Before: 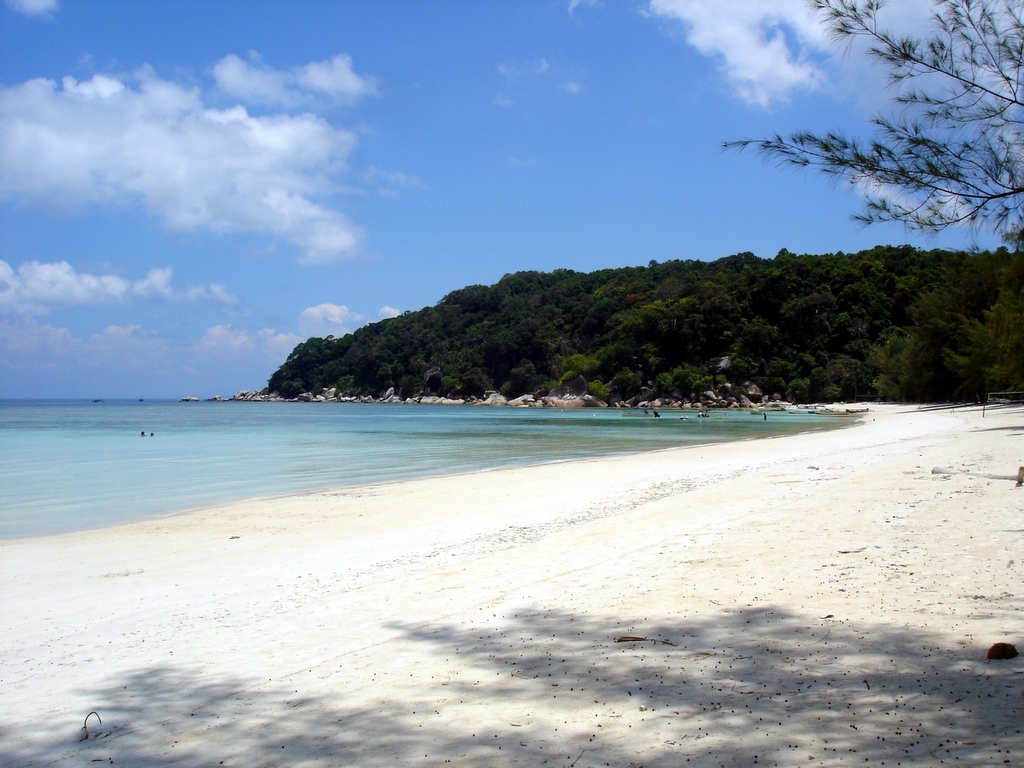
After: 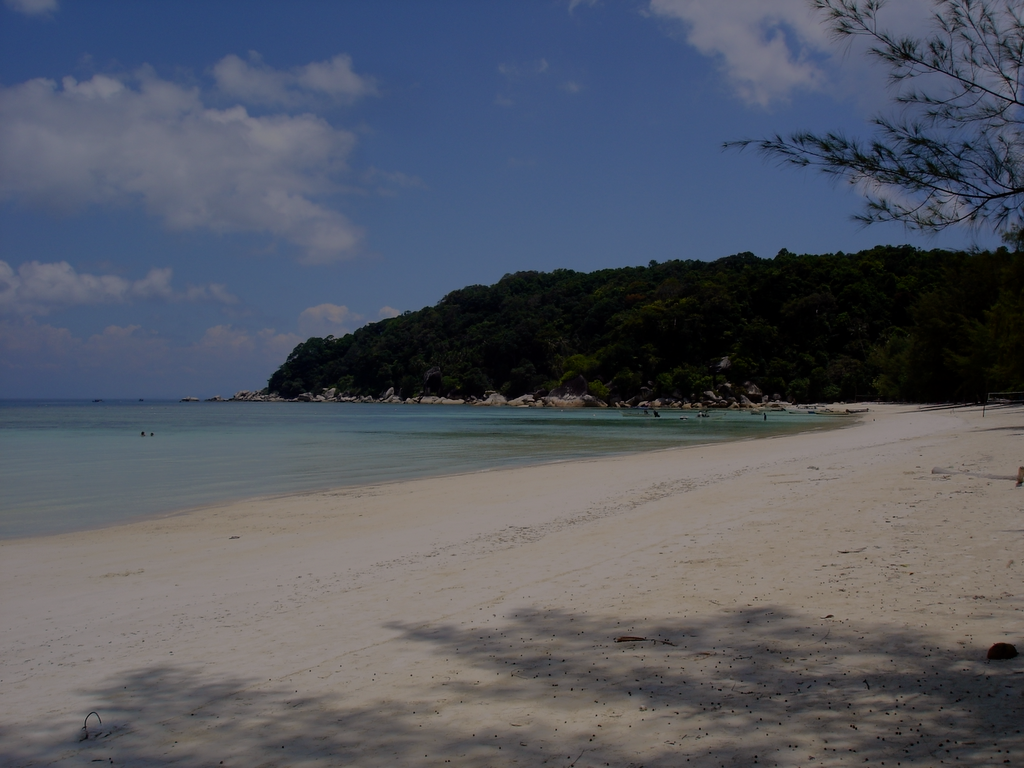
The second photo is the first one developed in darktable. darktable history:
color correction: highlights a* 5.86, highlights b* 4.84
tone equalizer: -8 EV -1.97 EV, -7 EV -1.97 EV, -6 EV -1.98 EV, -5 EV -1.97 EV, -4 EV -1.99 EV, -3 EV -1.97 EV, -2 EV -1.97 EV, -1 EV -1.61 EV, +0 EV -1.99 EV, smoothing diameter 24.94%, edges refinement/feathering 6.22, preserve details guided filter
